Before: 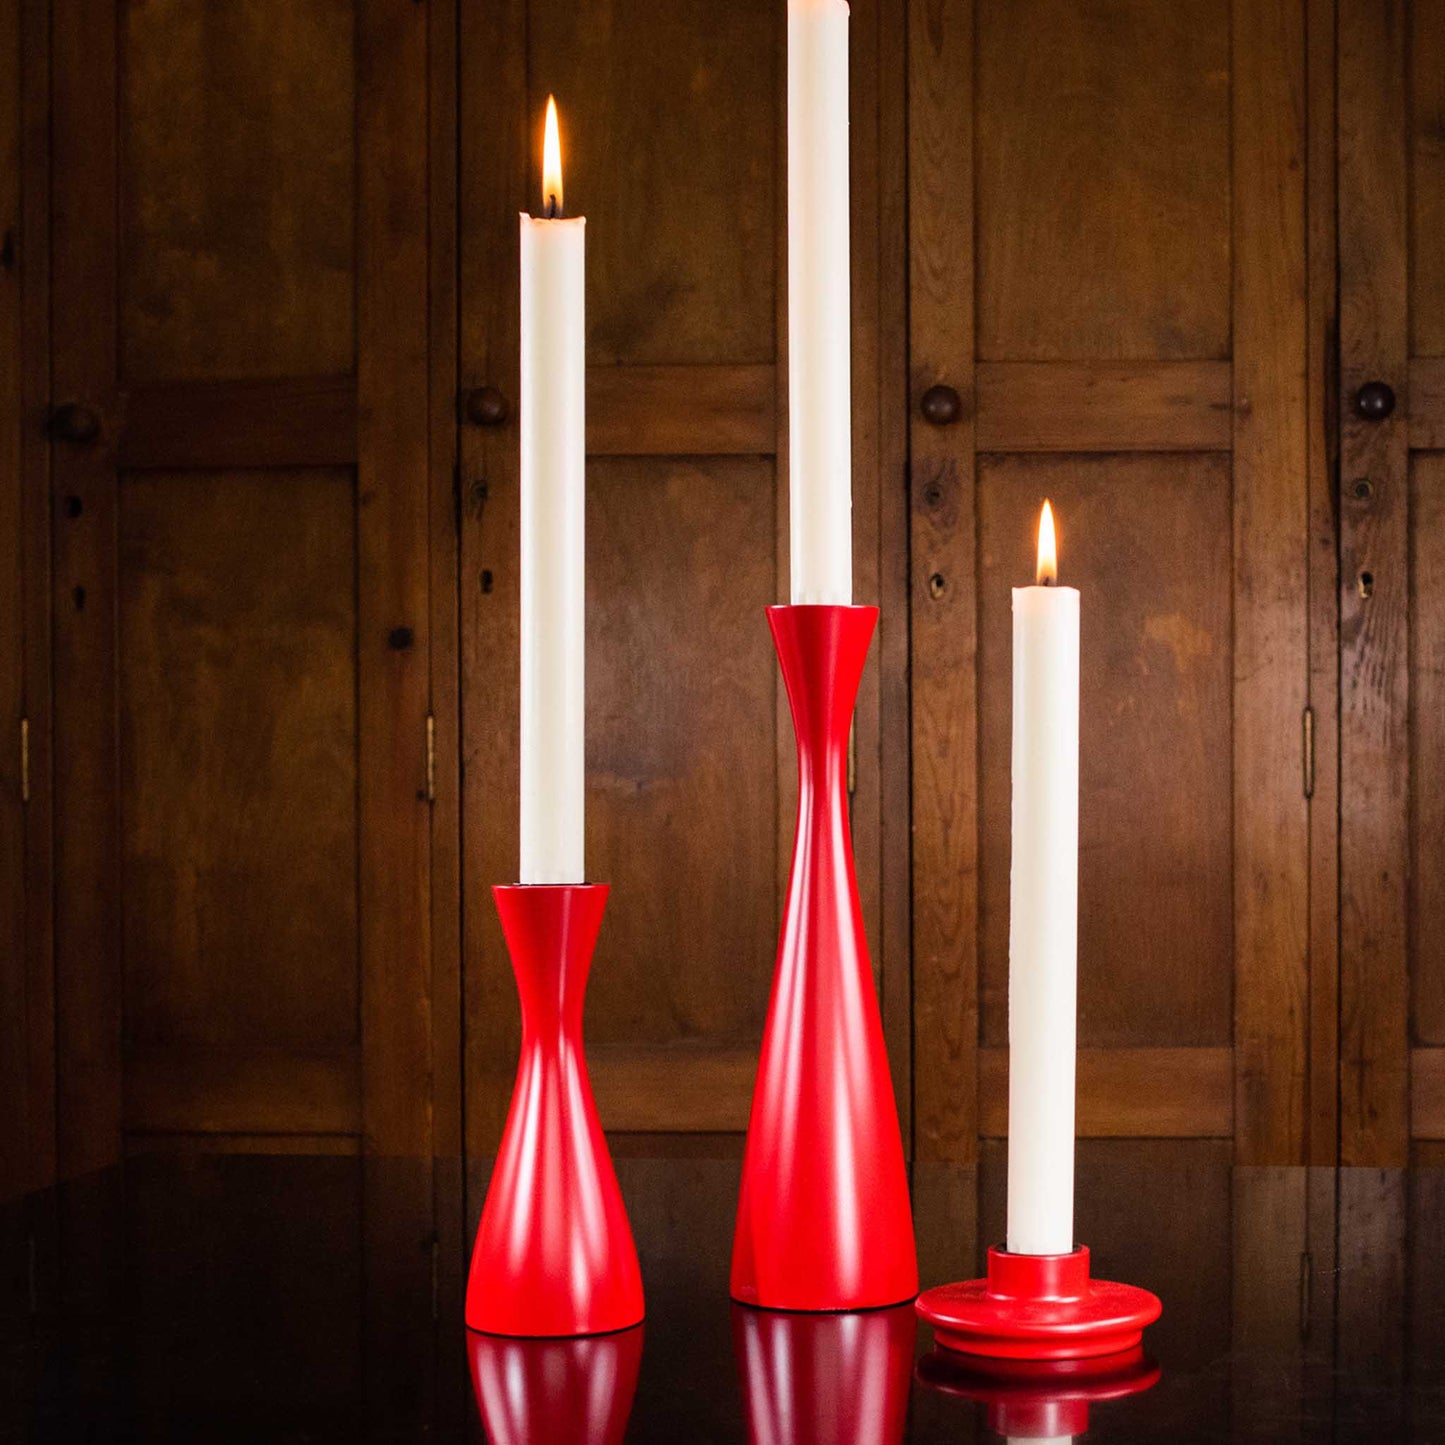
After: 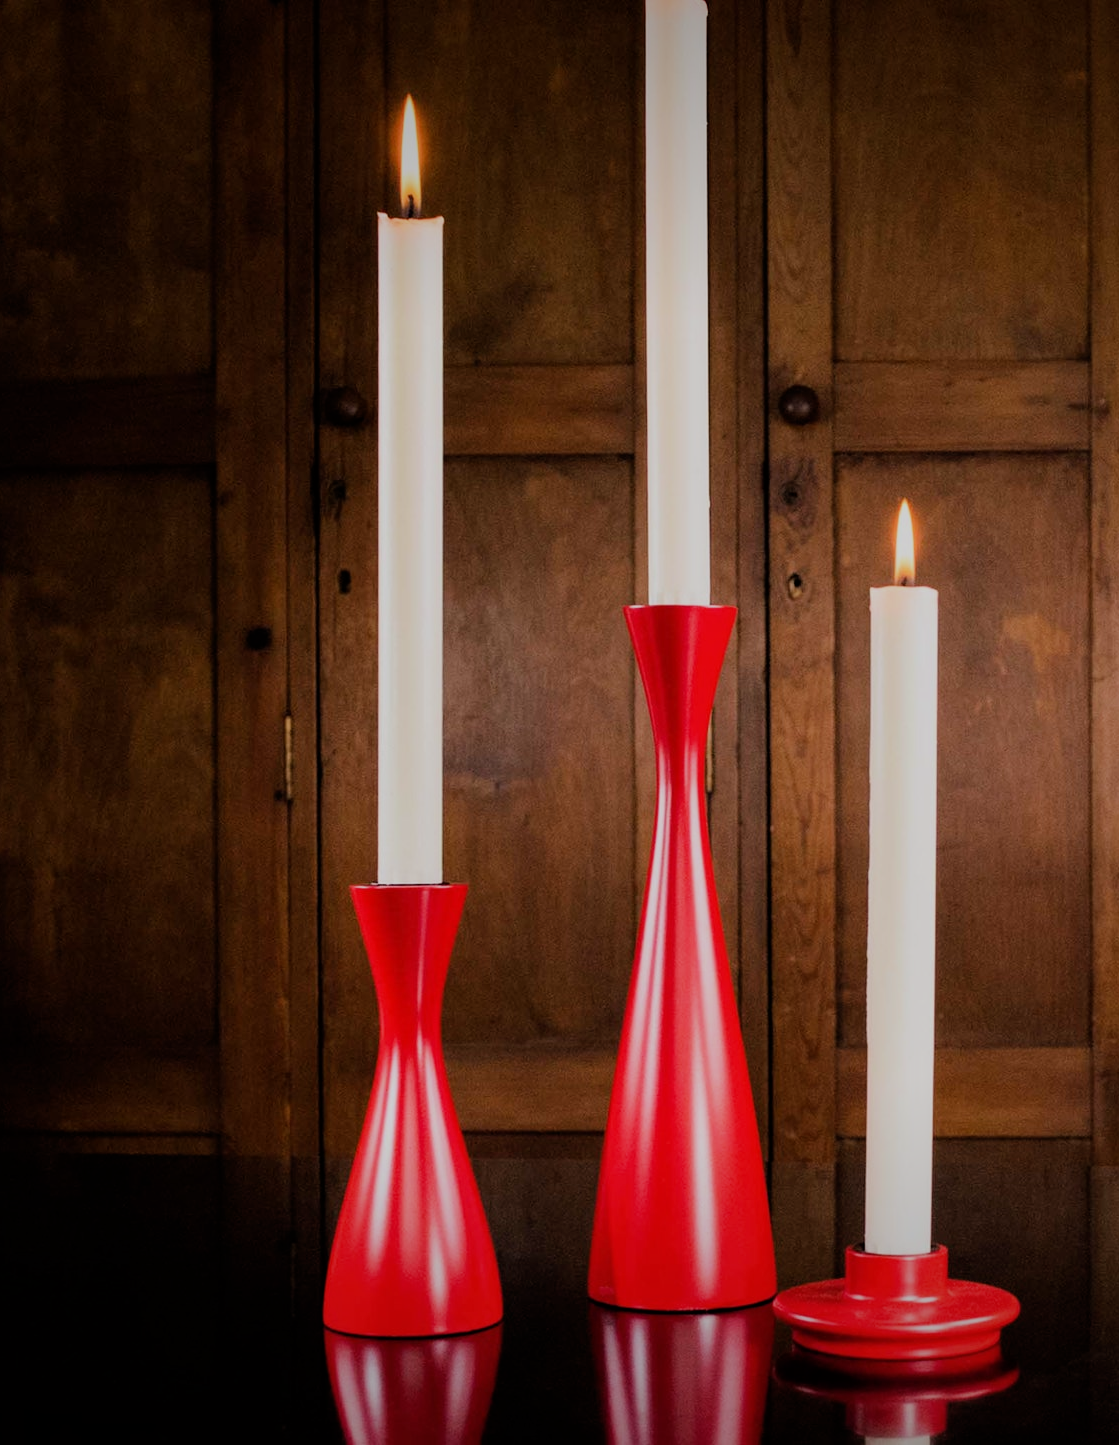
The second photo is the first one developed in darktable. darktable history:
crop: left 9.886%, right 12.612%
filmic rgb: black relative exposure -7.2 EV, white relative exposure 5.36 EV, threshold 5.97 EV, hardness 3.02, enable highlight reconstruction true
vignetting: fall-off start 98.21%, fall-off radius 99.74%, saturation -0.016, width/height ratio 1.424
